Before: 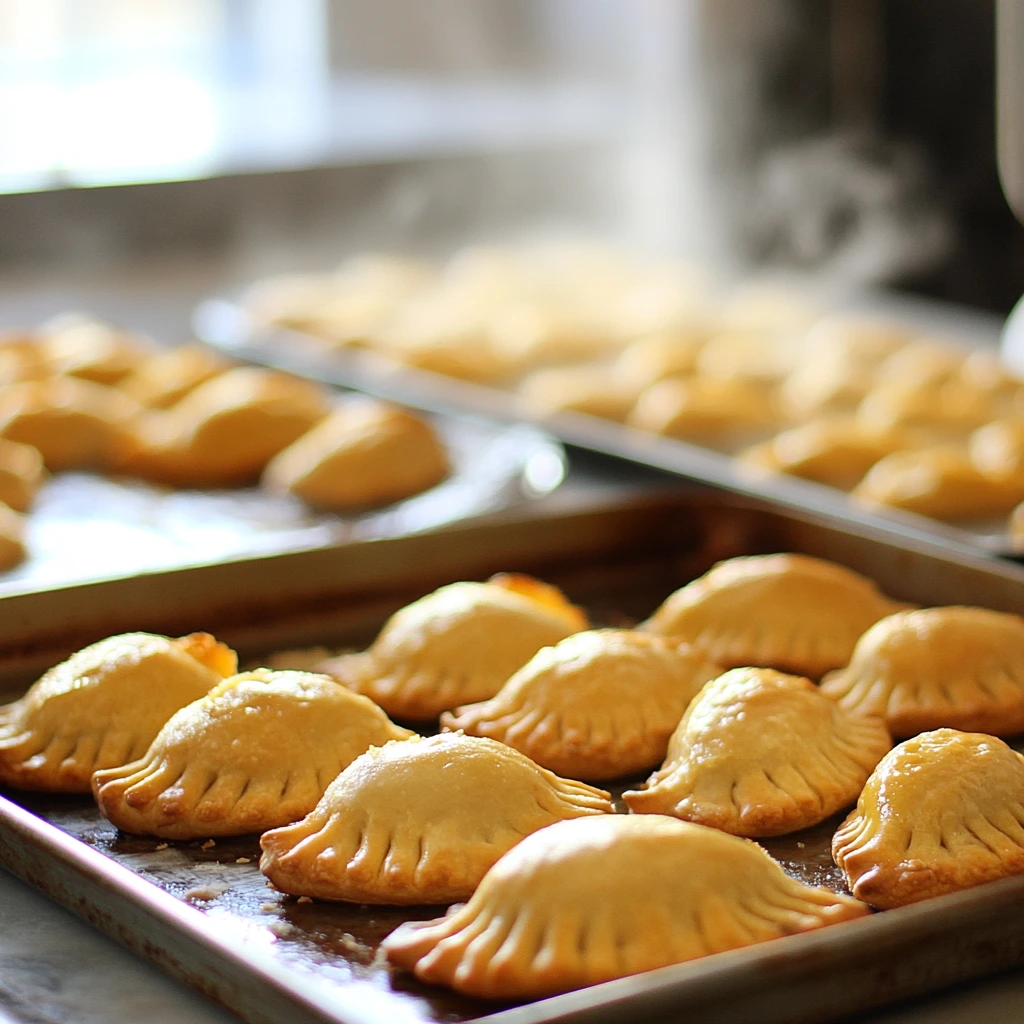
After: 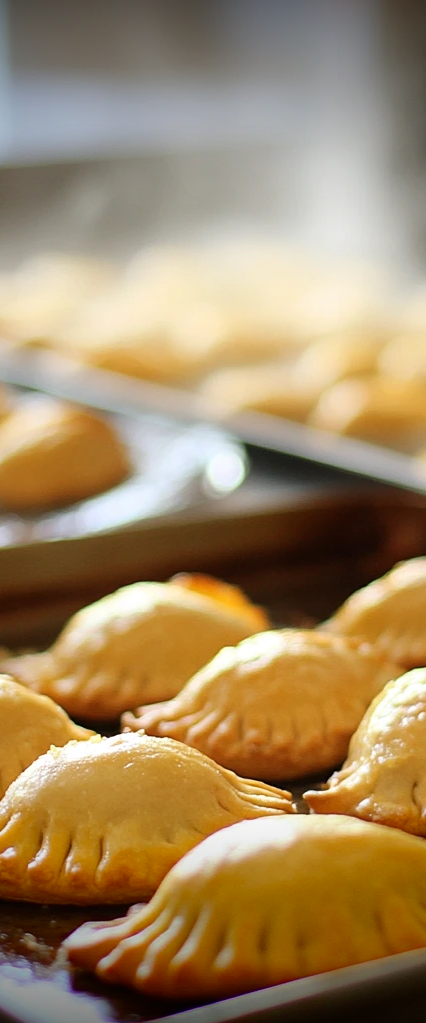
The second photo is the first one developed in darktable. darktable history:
crop: left 31.229%, right 27.105%
tone equalizer: on, module defaults
vignetting: fall-off start 98.29%, fall-off radius 100%, brightness -1, saturation 0.5, width/height ratio 1.428
white balance: emerald 1
